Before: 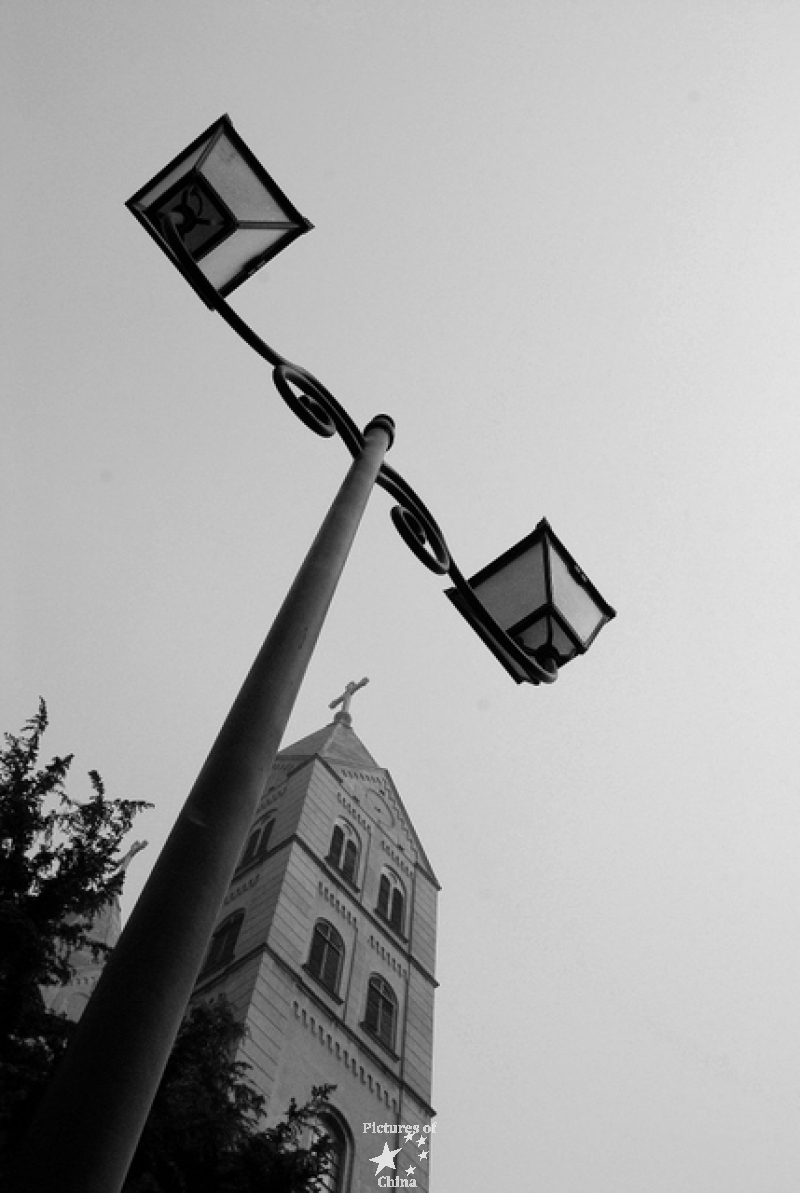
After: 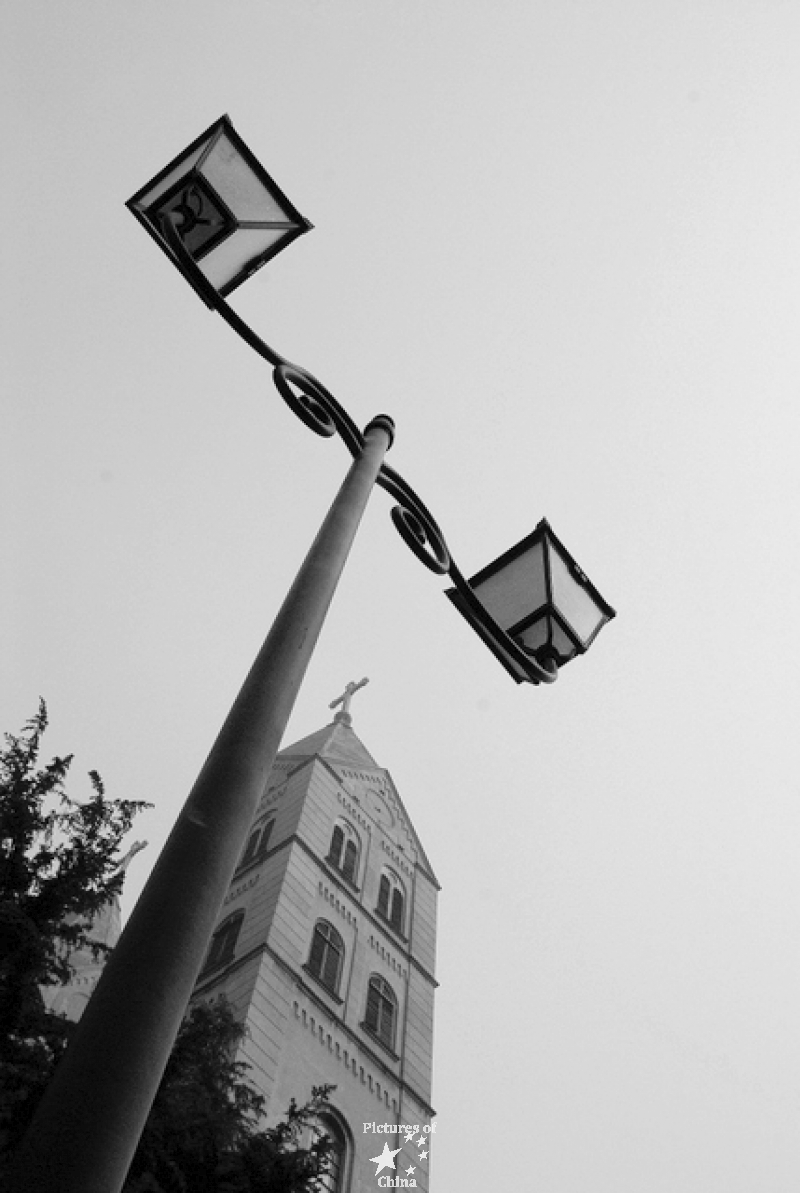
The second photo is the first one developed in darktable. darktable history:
contrast brightness saturation: brightness 0.182, saturation -0.486
